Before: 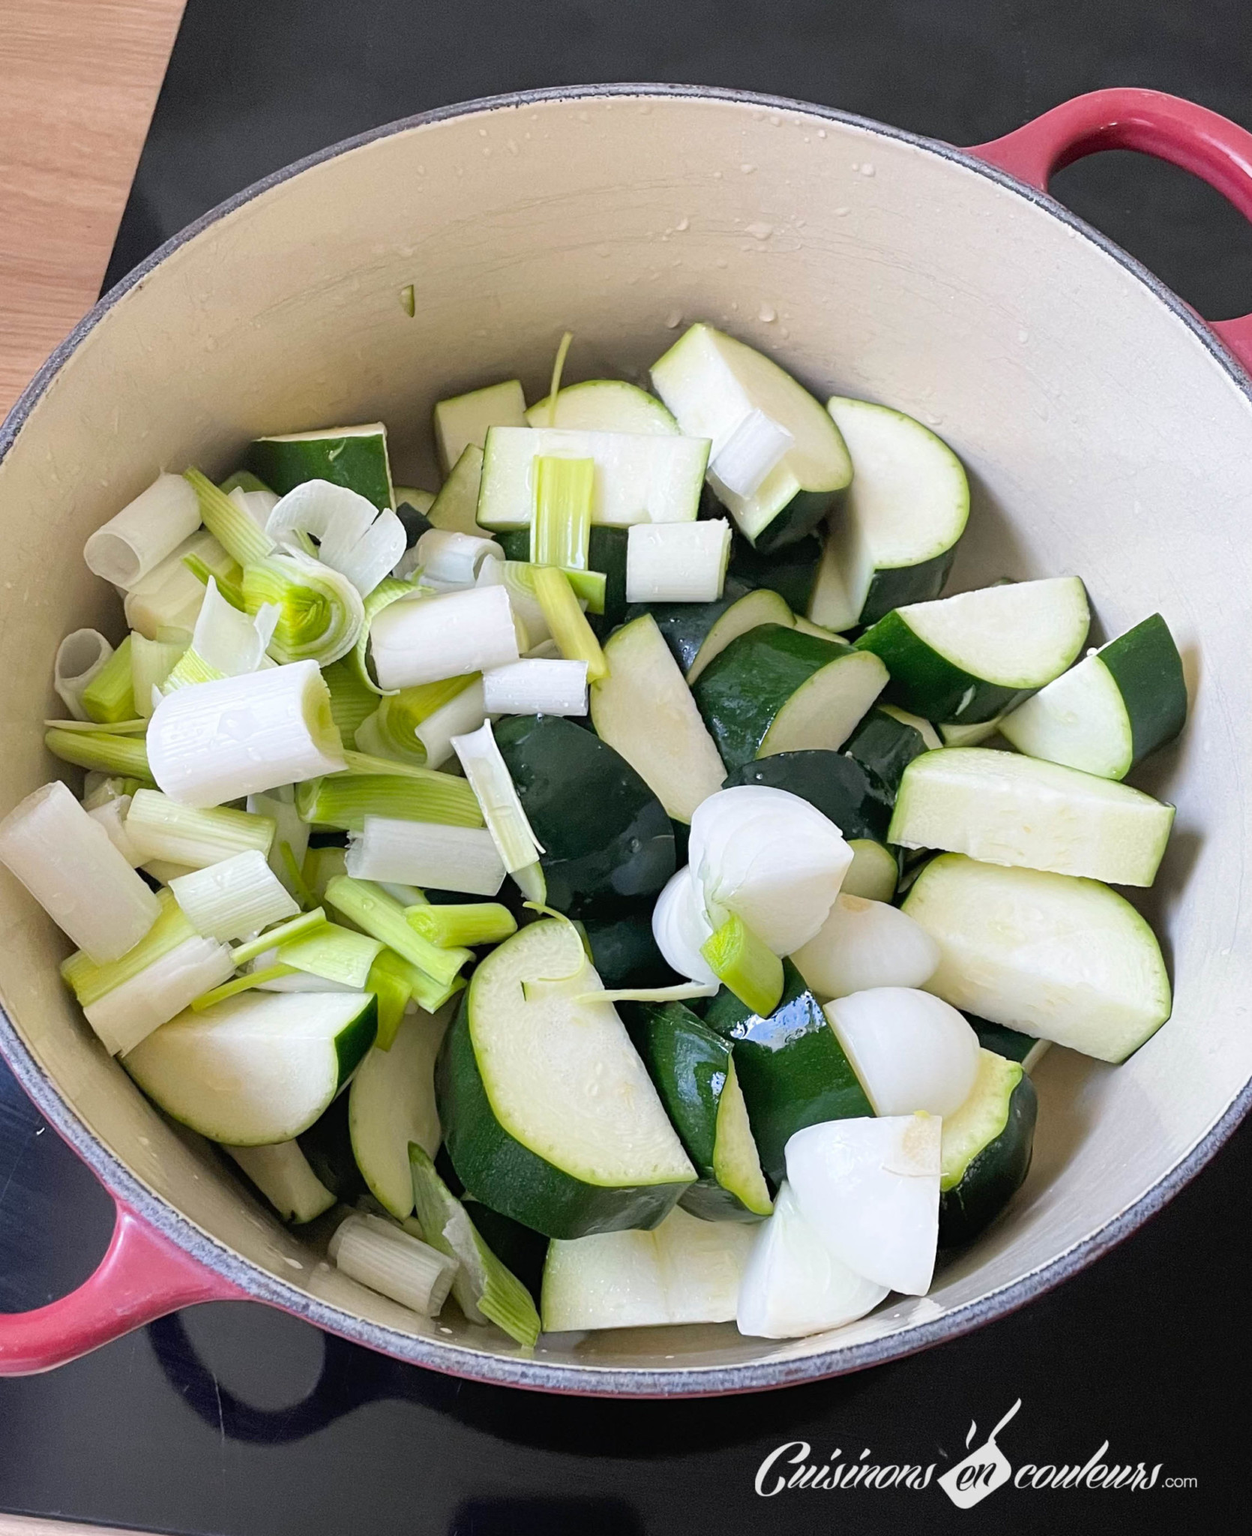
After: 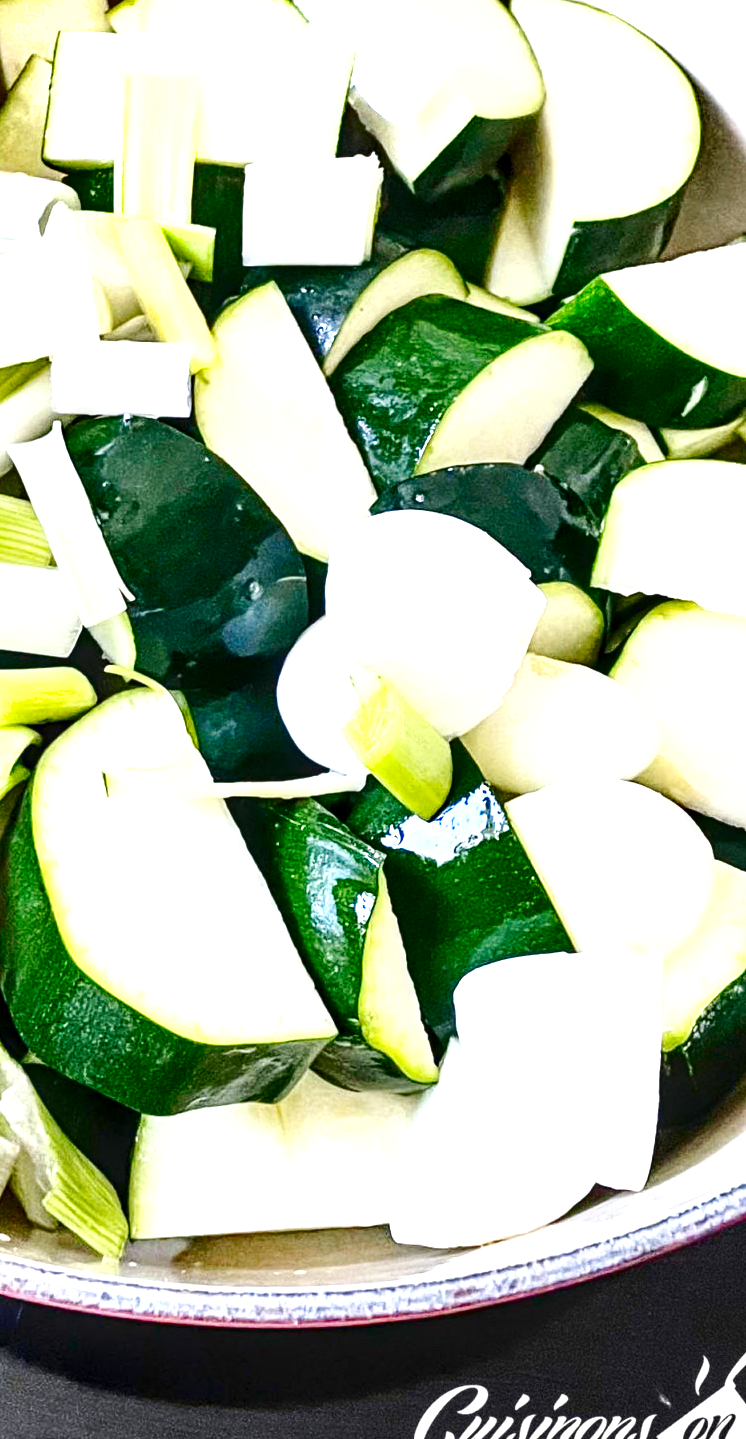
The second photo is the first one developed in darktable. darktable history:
crop: left 35.545%, top 26.254%, right 19.768%, bottom 3.448%
levels: levels [0, 0.397, 0.955]
contrast brightness saturation: contrast 0.285
base curve: curves: ch0 [(0, 0) (0.028, 0.03) (0.121, 0.232) (0.46, 0.748) (0.859, 0.968) (1, 1)], preserve colors none
shadows and highlights: white point adjustment 1.09, soften with gaussian
tone equalizer: -8 EV 0.001 EV, -7 EV -0.001 EV, -6 EV 0.004 EV, -5 EV -0.031 EV, -4 EV -0.14 EV, -3 EV -0.181 EV, -2 EV 0.267 EV, -1 EV 0.704 EV, +0 EV 0.512 EV, edges refinement/feathering 500, mask exposure compensation -1.57 EV, preserve details no
local contrast: highlights 60%, shadows 59%, detail 160%
